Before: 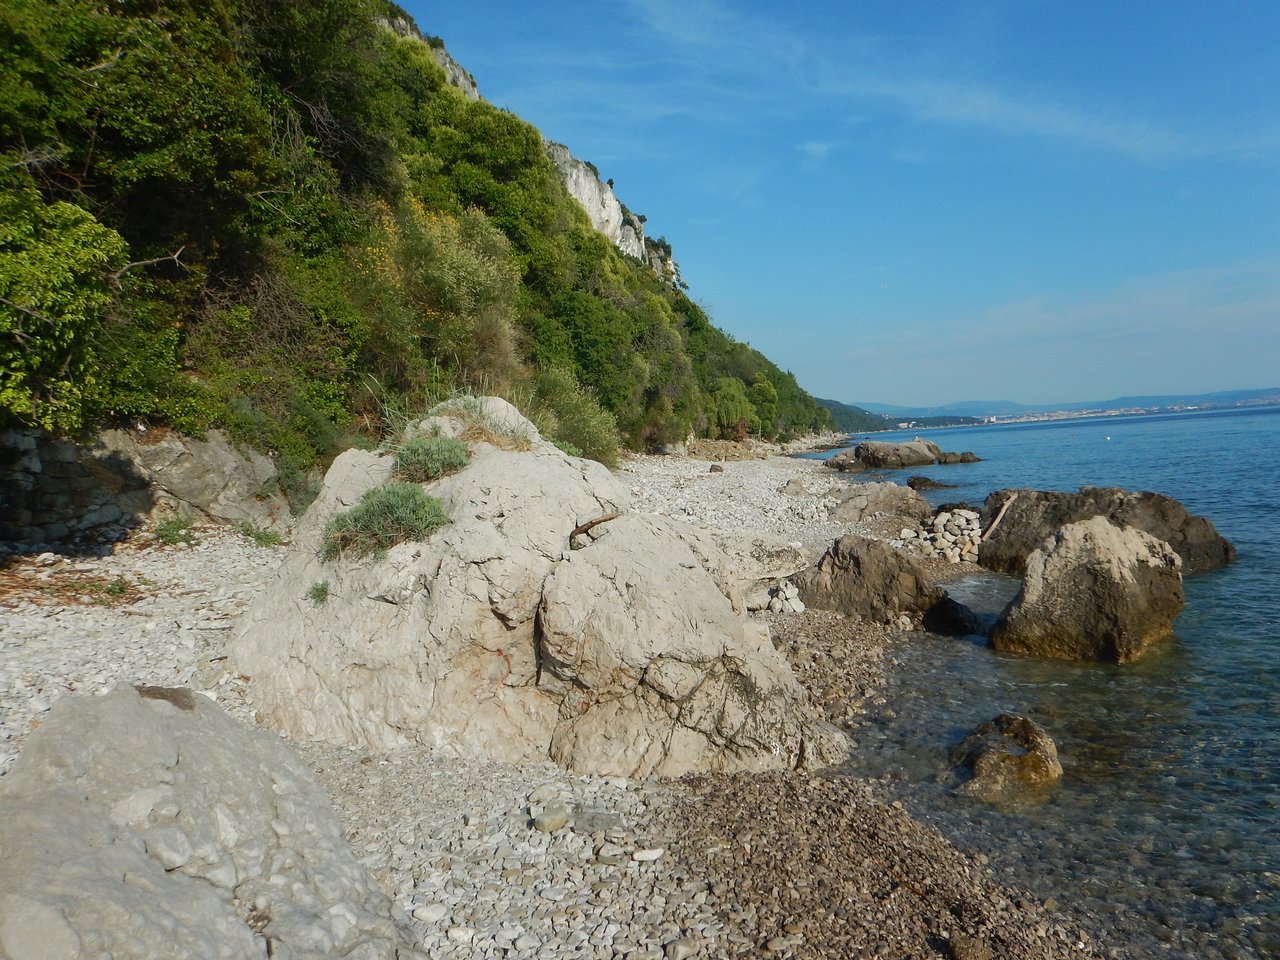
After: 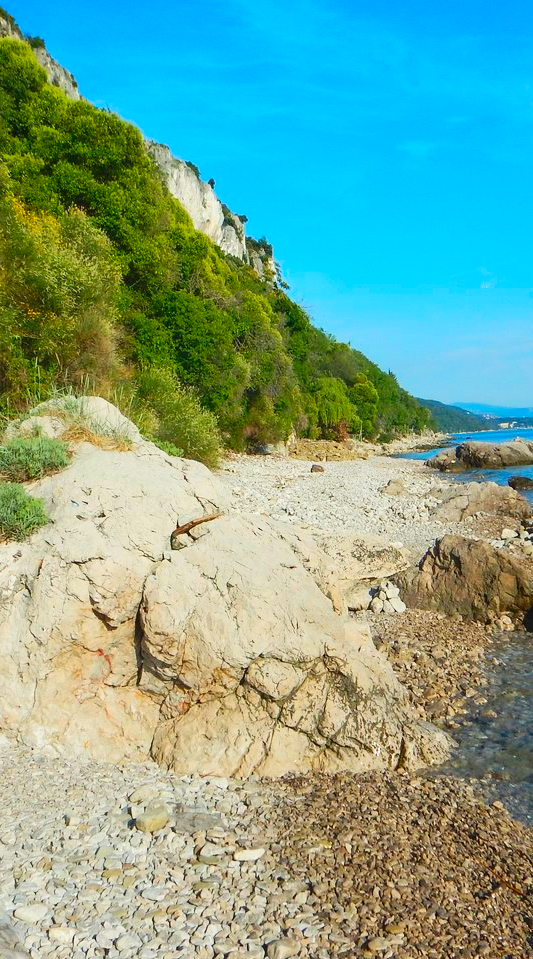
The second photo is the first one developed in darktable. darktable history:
crop: left 31.229%, right 27.105%
contrast brightness saturation: contrast 0.2, brightness 0.2, saturation 0.8
